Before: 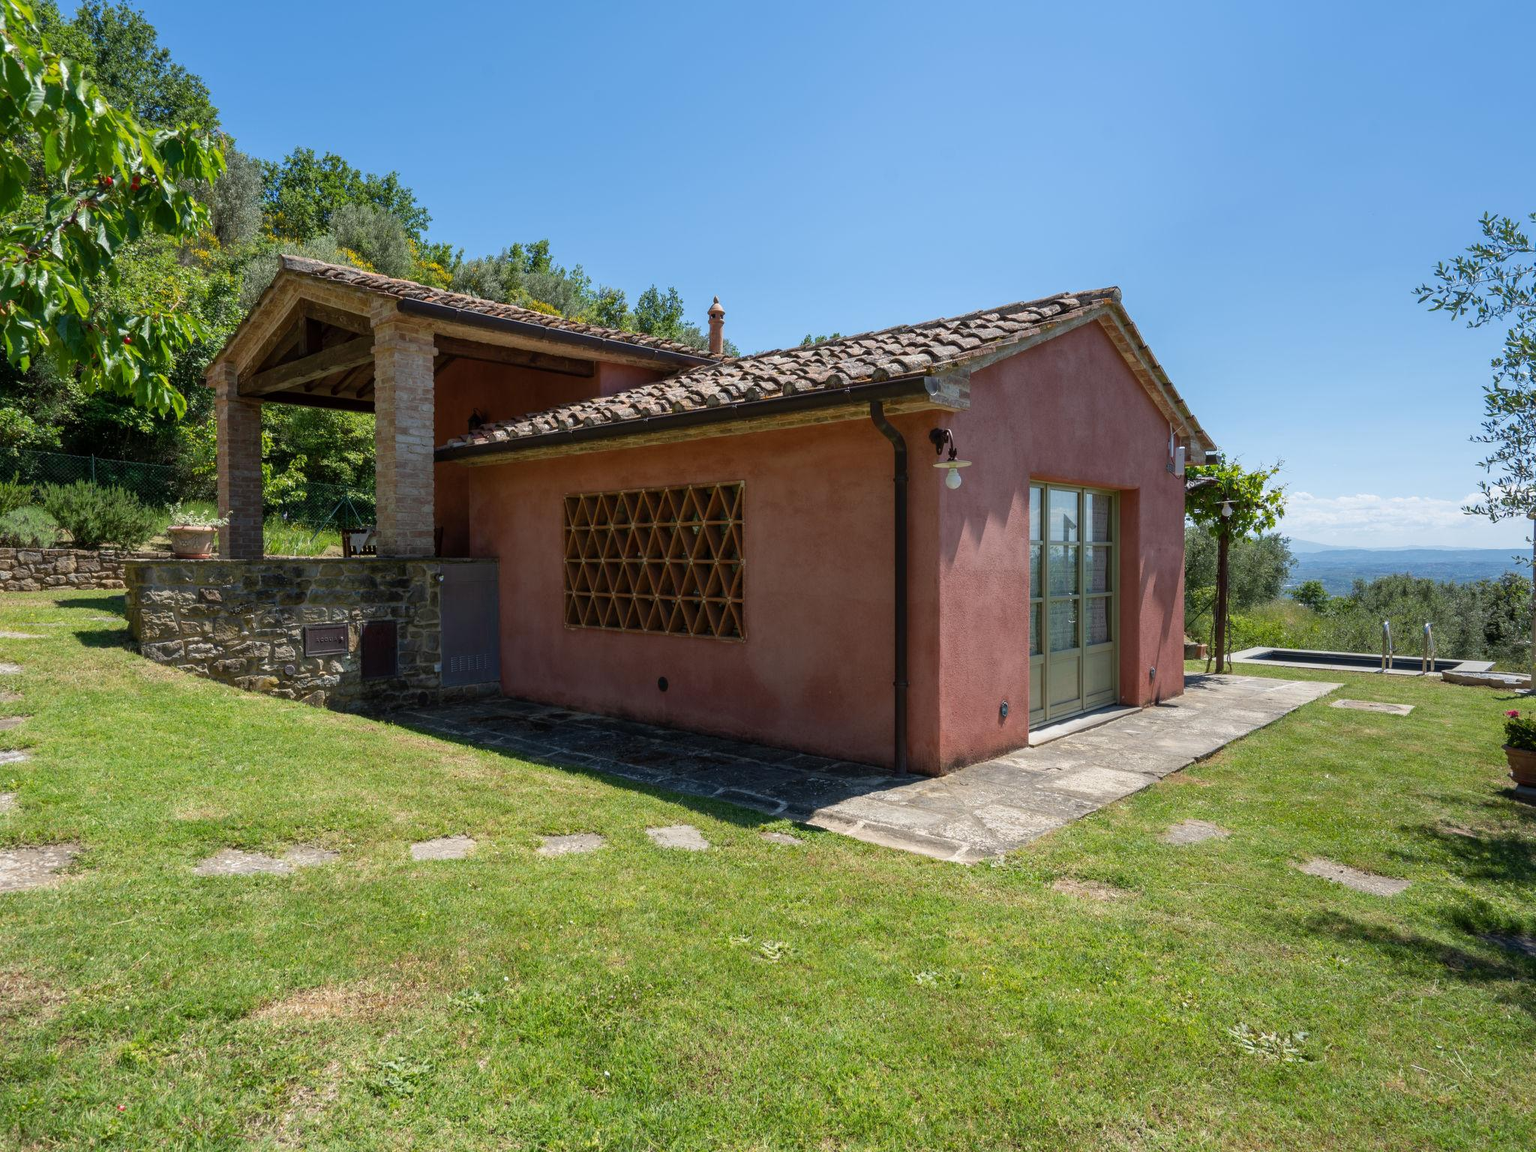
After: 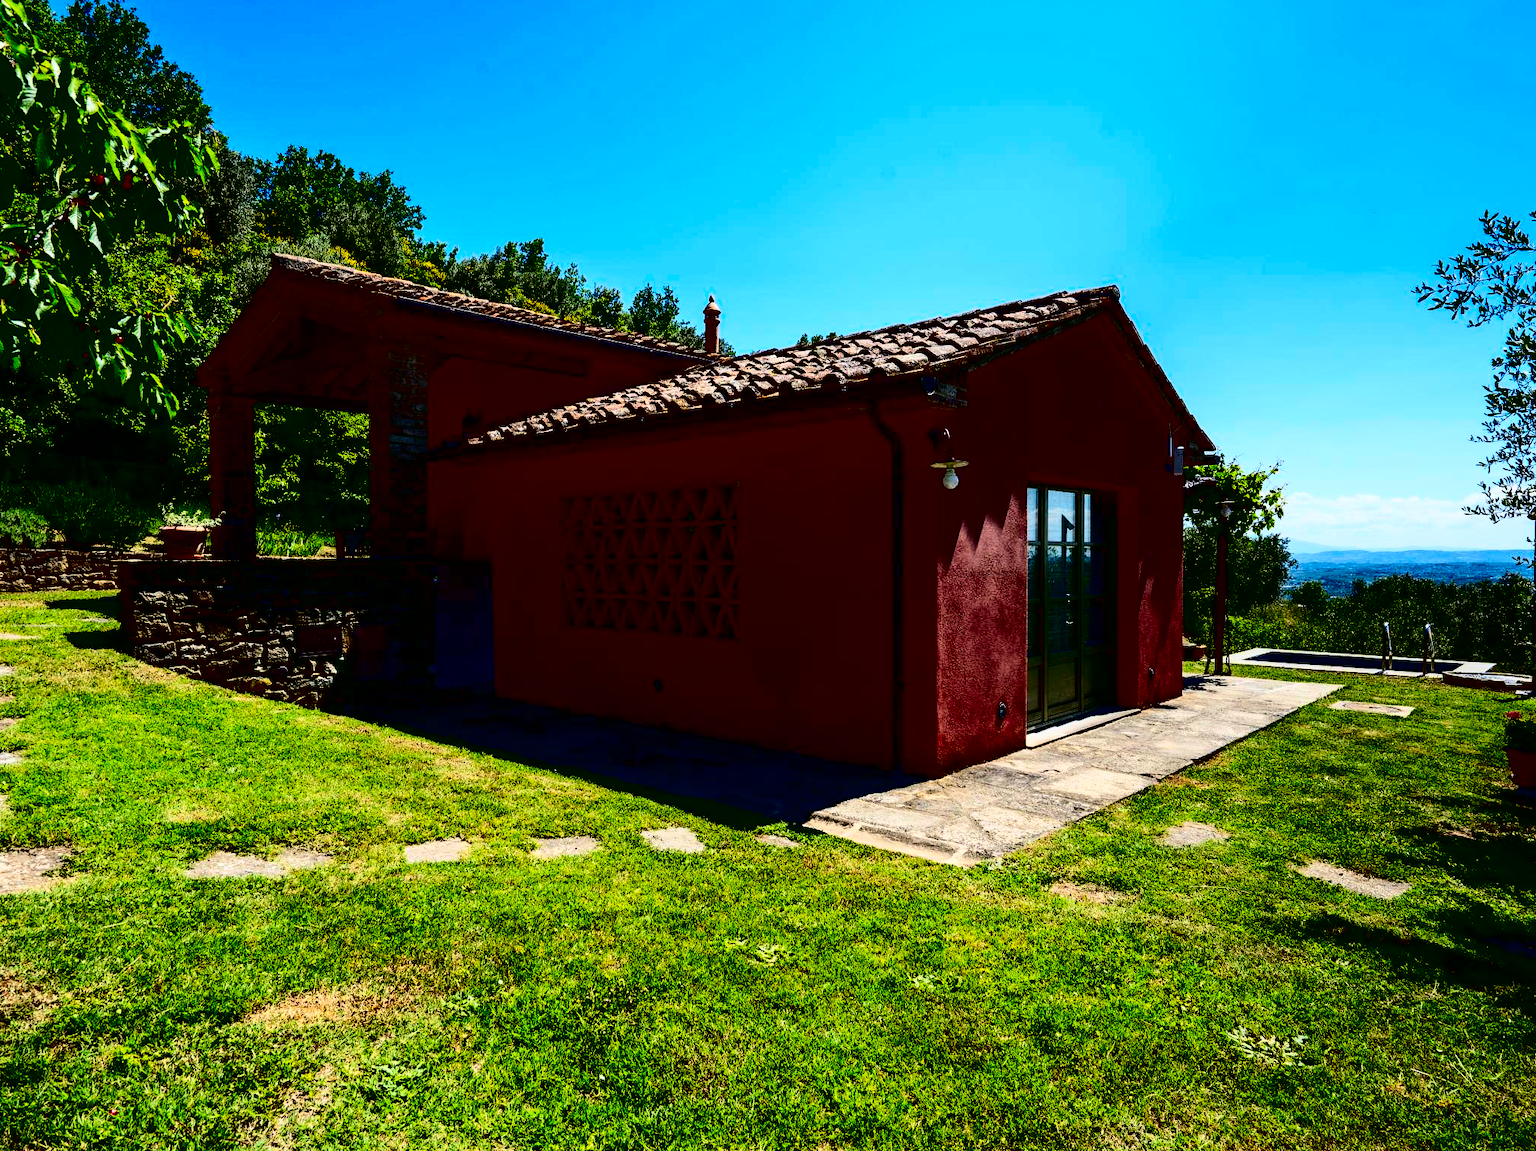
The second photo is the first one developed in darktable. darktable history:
contrast brightness saturation: contrast 0.776, brightness -0.997, saturation 0.987
crop and rotate: left 0.616%, top 0.319%, bottom 0.3%
